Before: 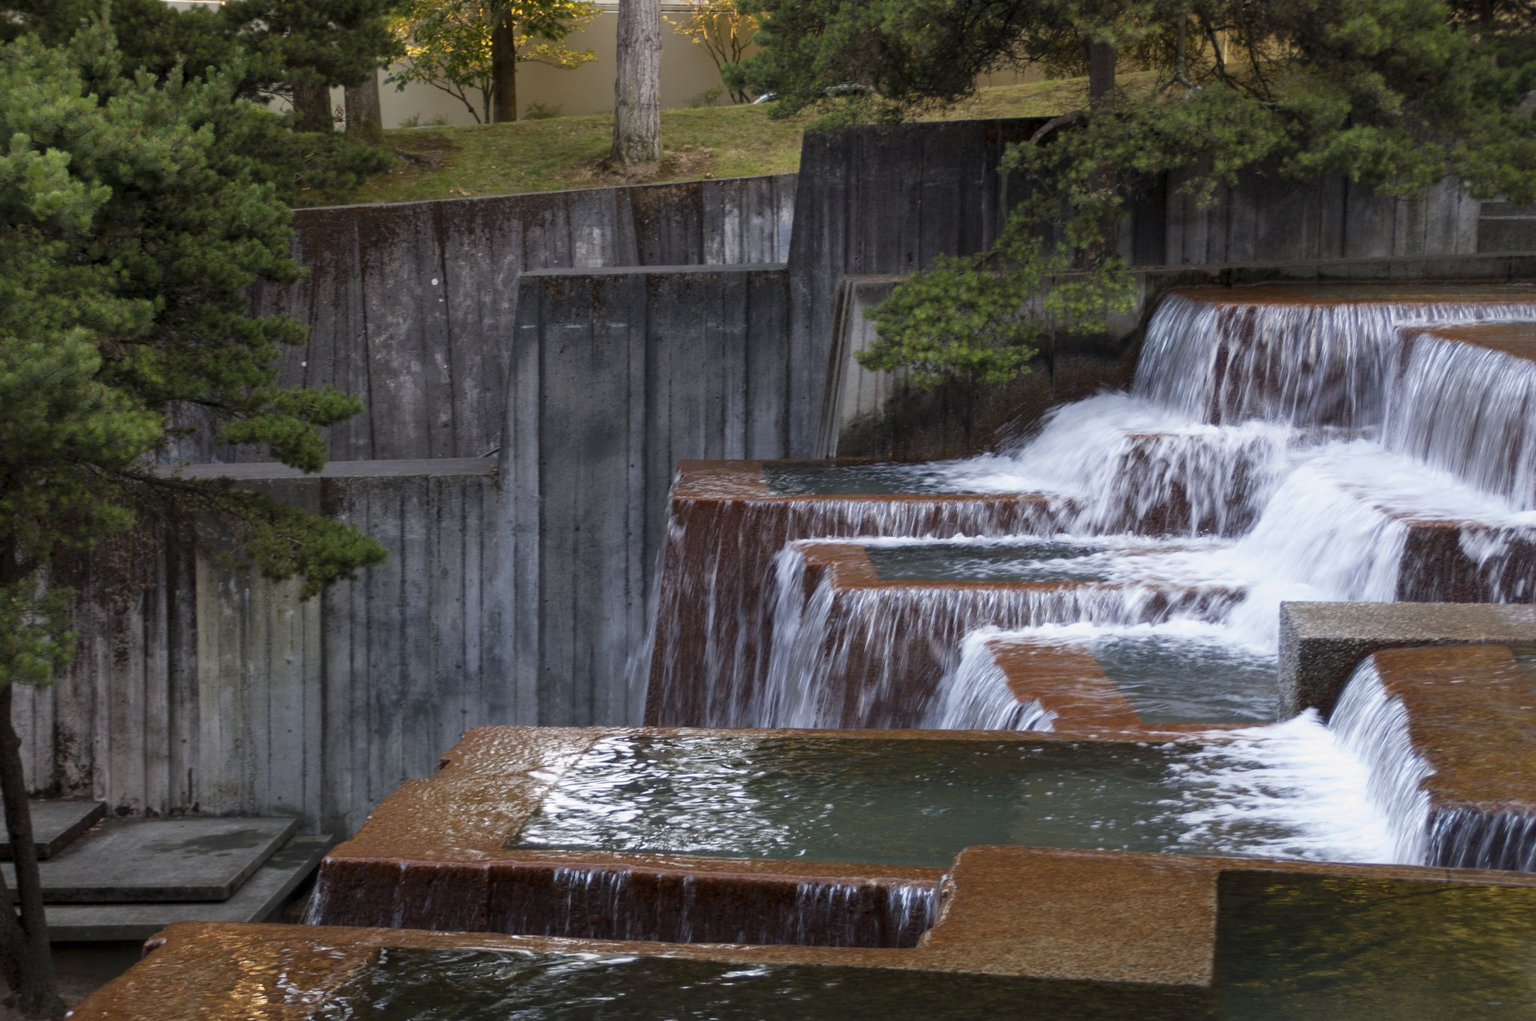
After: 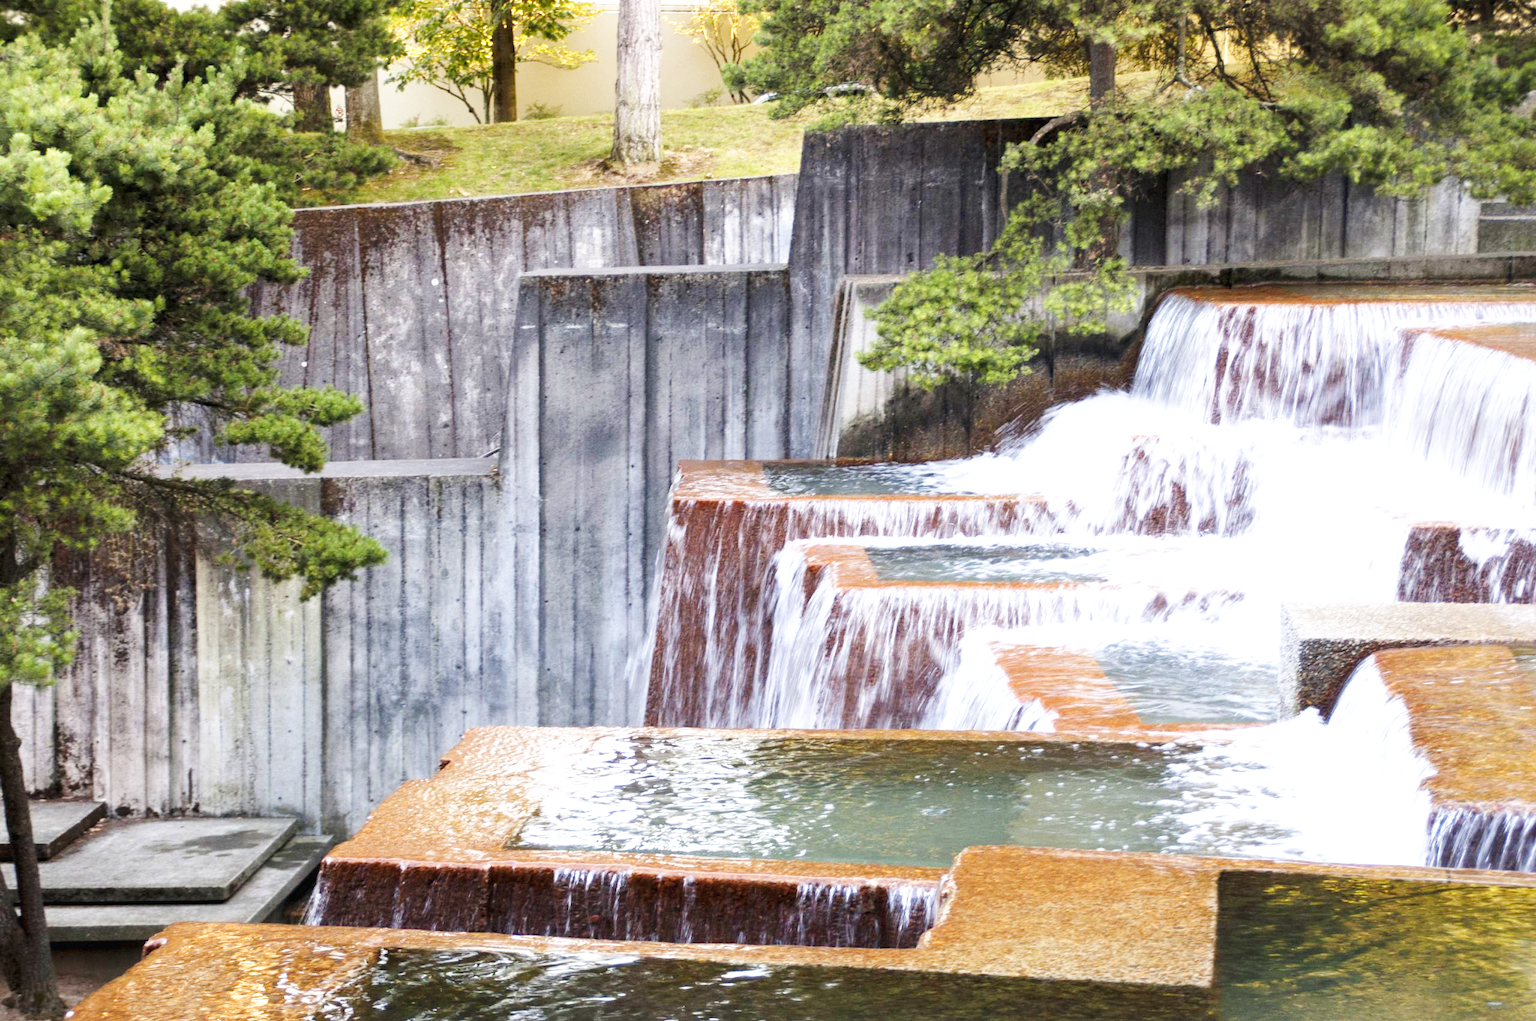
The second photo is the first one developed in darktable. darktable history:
base curve: curves: ch0 [(0, 0.003) (0.001, 0.002) (0.006, 0.004) (0.02, 0.022) (0.048, 0.086) (0.094, 0.234) (0.162, 0.431) (0.258, 0.629) (0.385, 0.8) (0.548, 0.918) (0.751, 0.988) (1, 1)], preserve colors none
exposure: exposure 1.151 EV, compensate highlight preservation false
